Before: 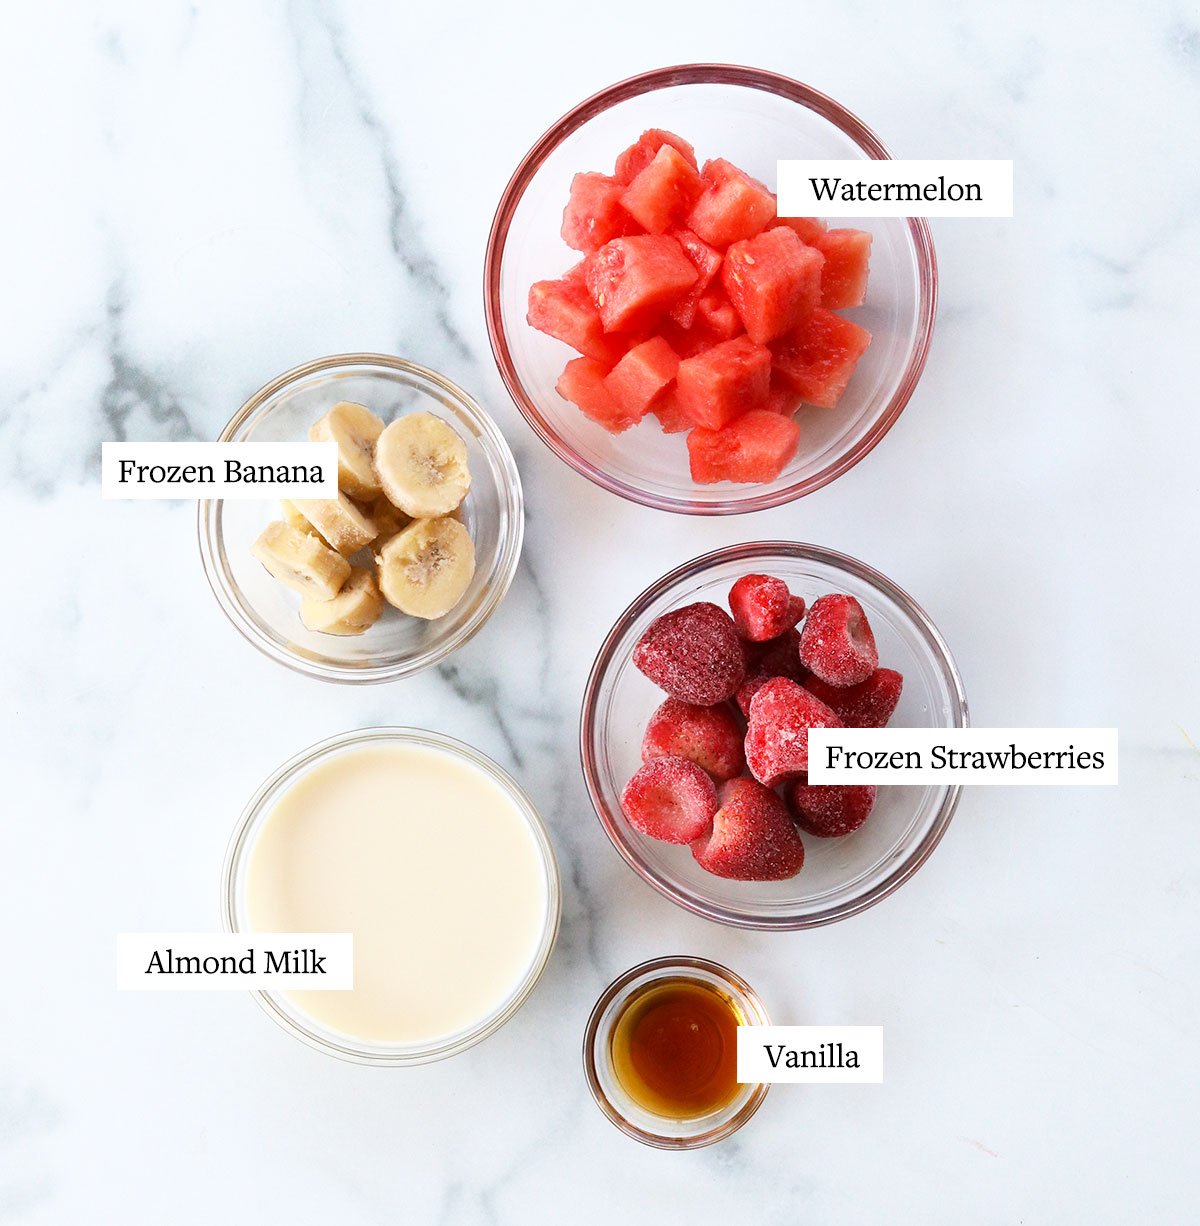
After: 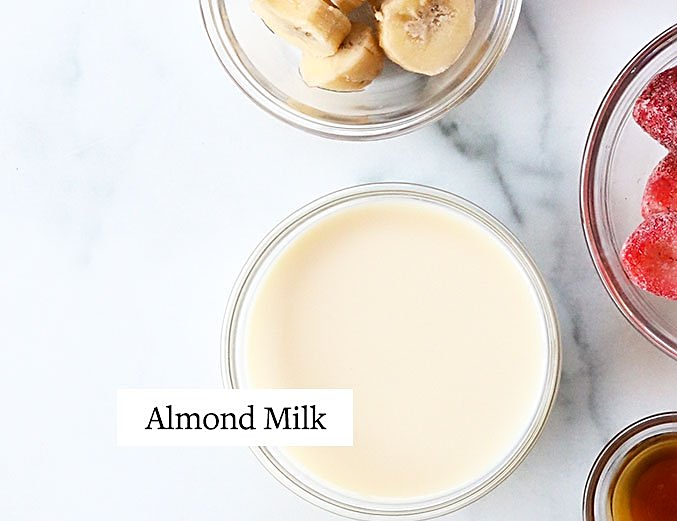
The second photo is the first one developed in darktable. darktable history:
sharpen: on, module defaults
crop: top 44.42%, right 43.529%, bottom 13.004%
